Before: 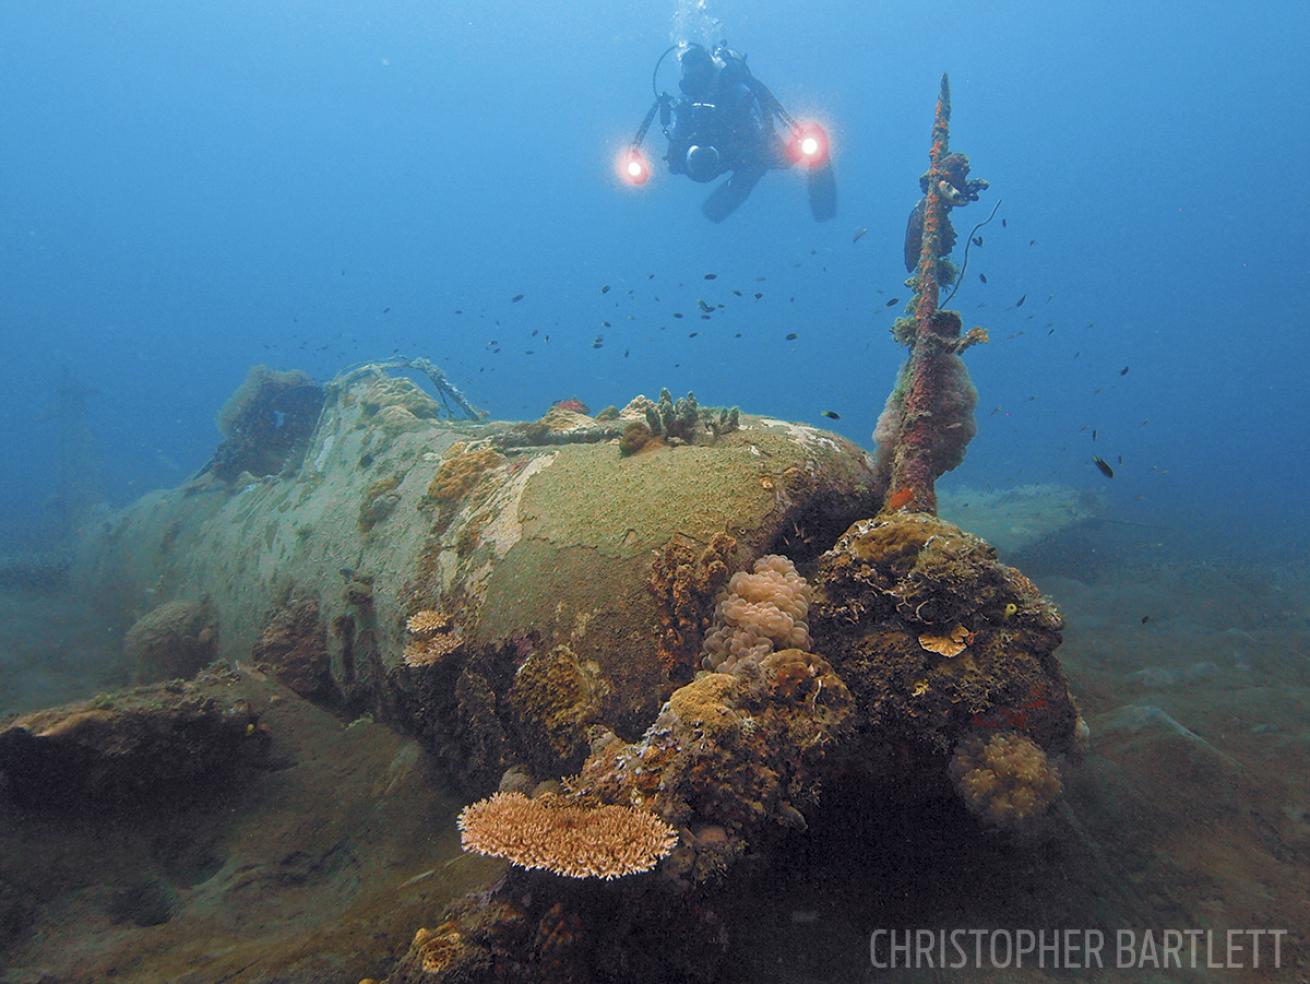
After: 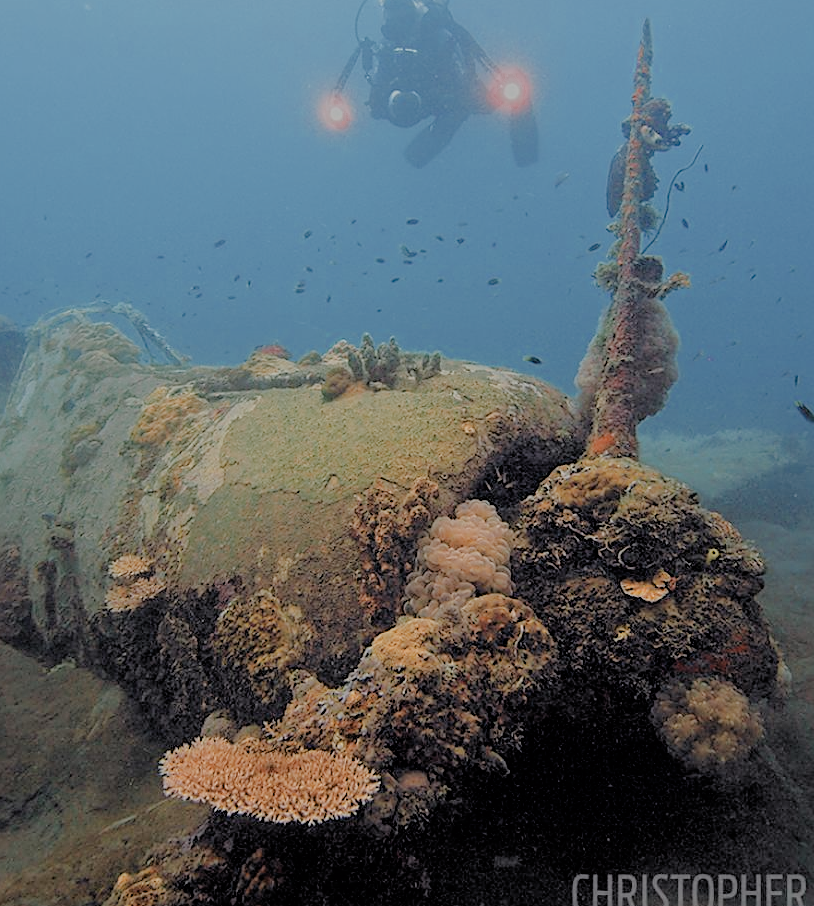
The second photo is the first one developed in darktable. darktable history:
sharpen: on, module defaults
filmic rgb: black relative exposure -4.45 EV, white relative exposure 6.61 EV, hardness 1.87, contrast 0.516
color zones: curves: ch0 [(0.018, 0.548) (0.197, 0.654) (0.425, 0.447) (0.605, 0.658) (0.732, 0.579)]; ch1 [(0.105, 0.531) (0.224, 0.531) (0.386, 0.39) (0.618, 0.456) (0.732, 0.456) (0.956, 0.421)]; ch2 [(0.039, 0.583) (0.215, 0.465) (0.399, 0.544) (0.465, 0.548) (0.614, 0.447) (0.724, 0.43) (0.882, 0.623) (0.956, 0.632)]
crop and rotate: left 22.82%, top 5.636%, right 15.024%, bottom 2.264%
